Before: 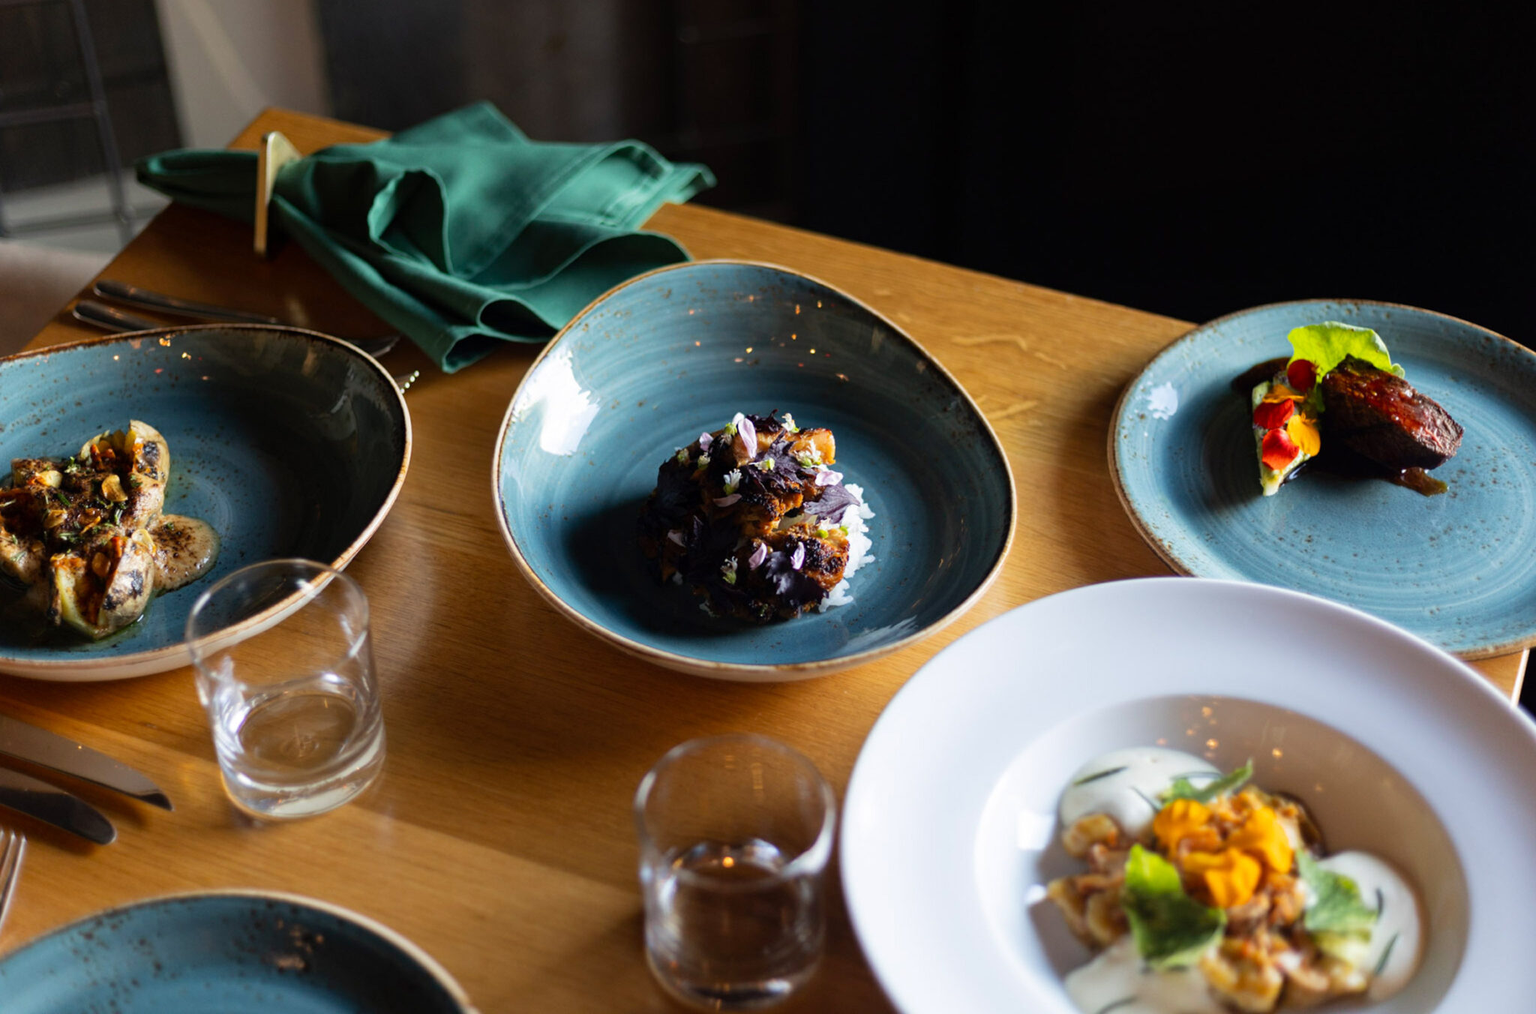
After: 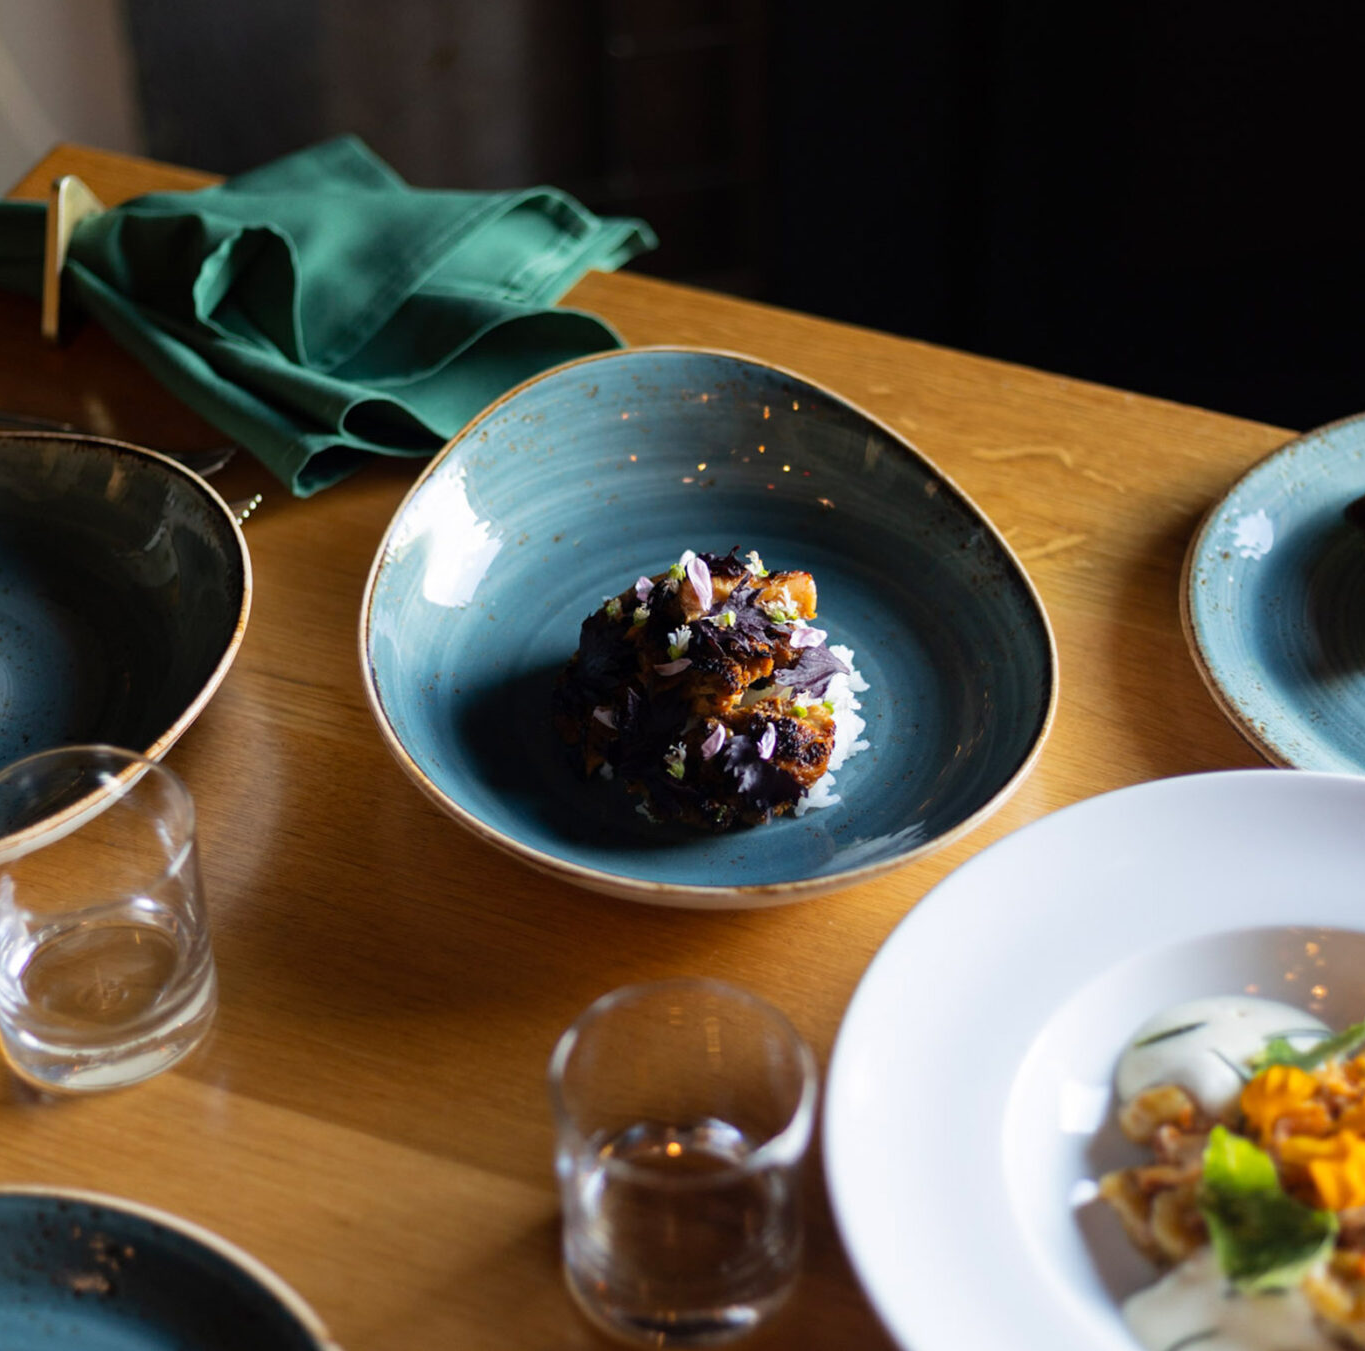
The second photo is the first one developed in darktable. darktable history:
crop and rotate: left 14.502%, right 18.832%
